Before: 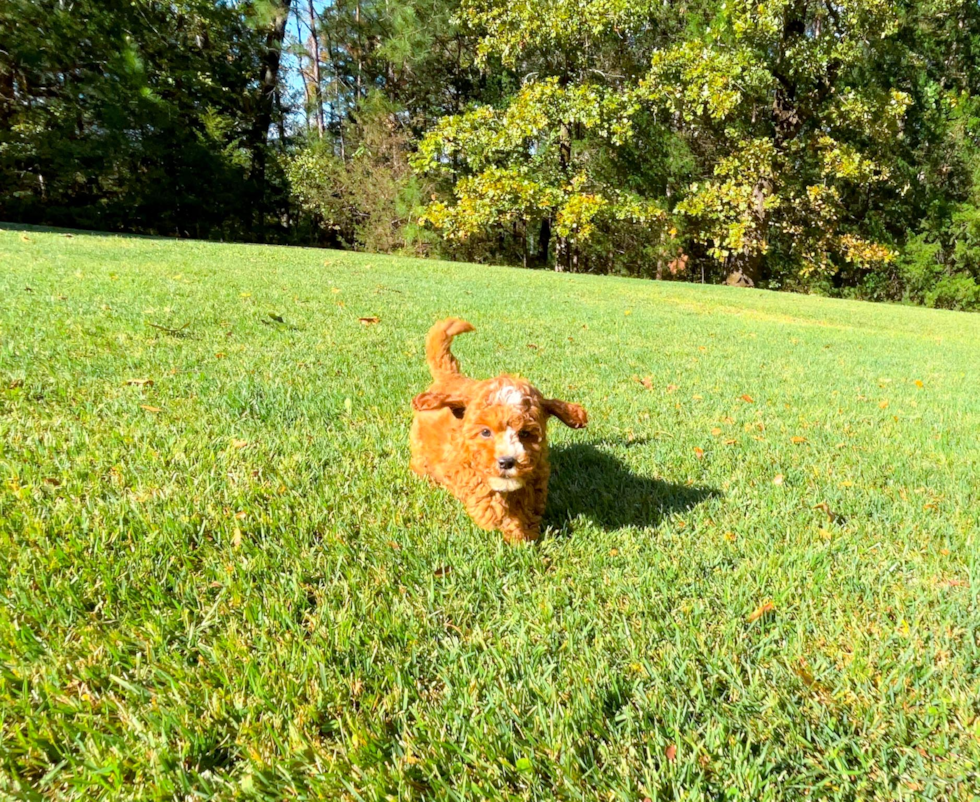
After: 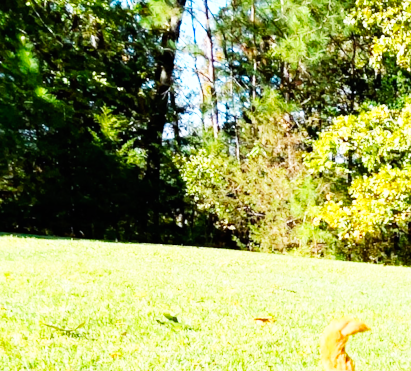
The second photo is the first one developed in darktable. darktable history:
base curve: curves: ch0 [(0, 0) (0.007, 0.004) (0.027, 0.03) (0.046, 0.07) (0.207, 0.54) (0.442, 0.872) (0.673, 0.972) (1, 1)], preserve colors none
crop and rotate: left 10.817%, top 0.062%, right 47.194%, bottom 53.626%
white balance: red 0.974, blue 1.044
